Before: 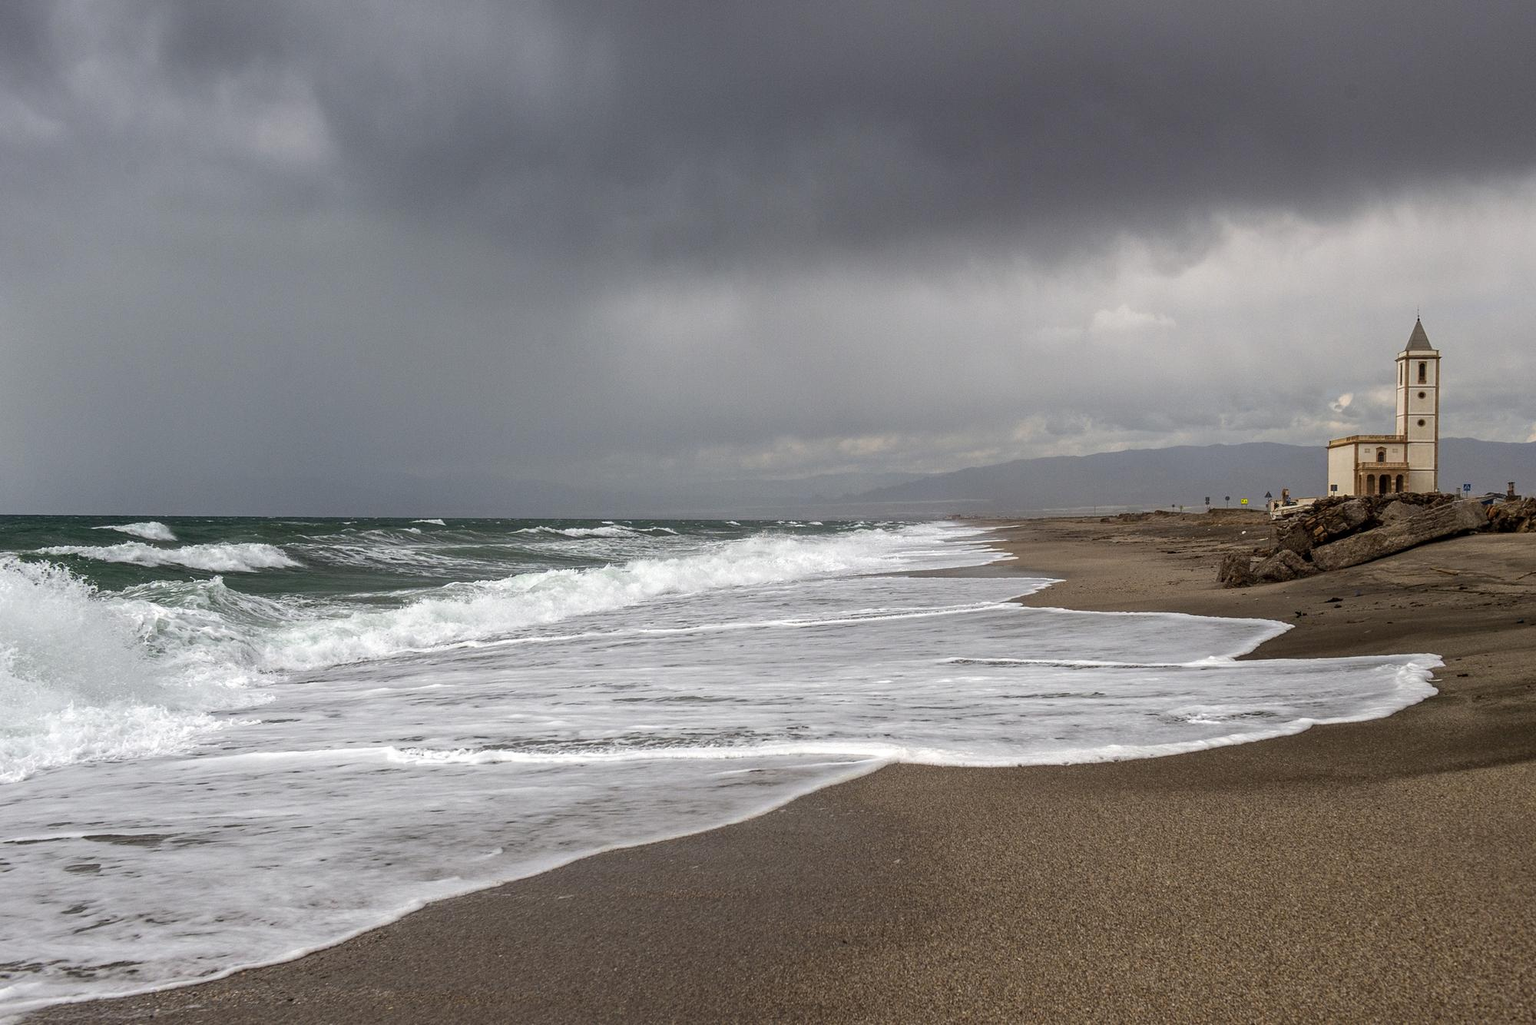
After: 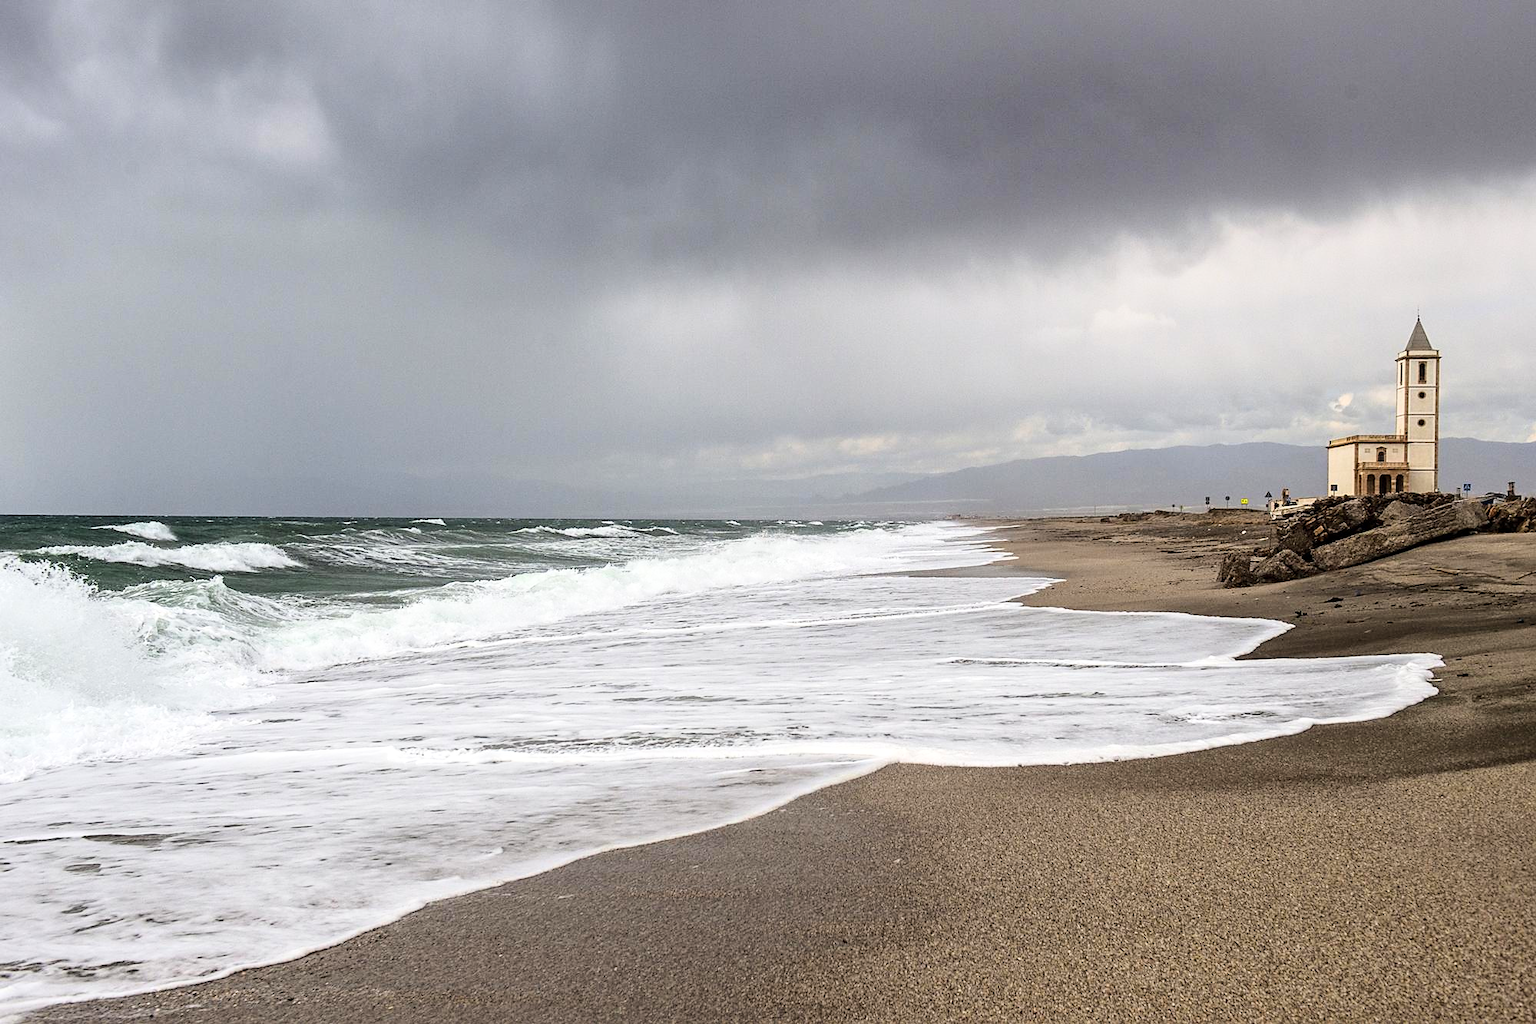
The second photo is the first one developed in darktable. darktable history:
base curve: curves: ch0 [(0, 0) (0.028, 0.03) (0.121, 0.232) (0.46, 0.748) (0.859, 0.968) (1, 1)]
sharpen: radius 1.814, amount 0.393, threshold 1.431
local contrast: mode bilateral grid, contrast 14, coarseness 35, detail 104%, midtone range 0.2
